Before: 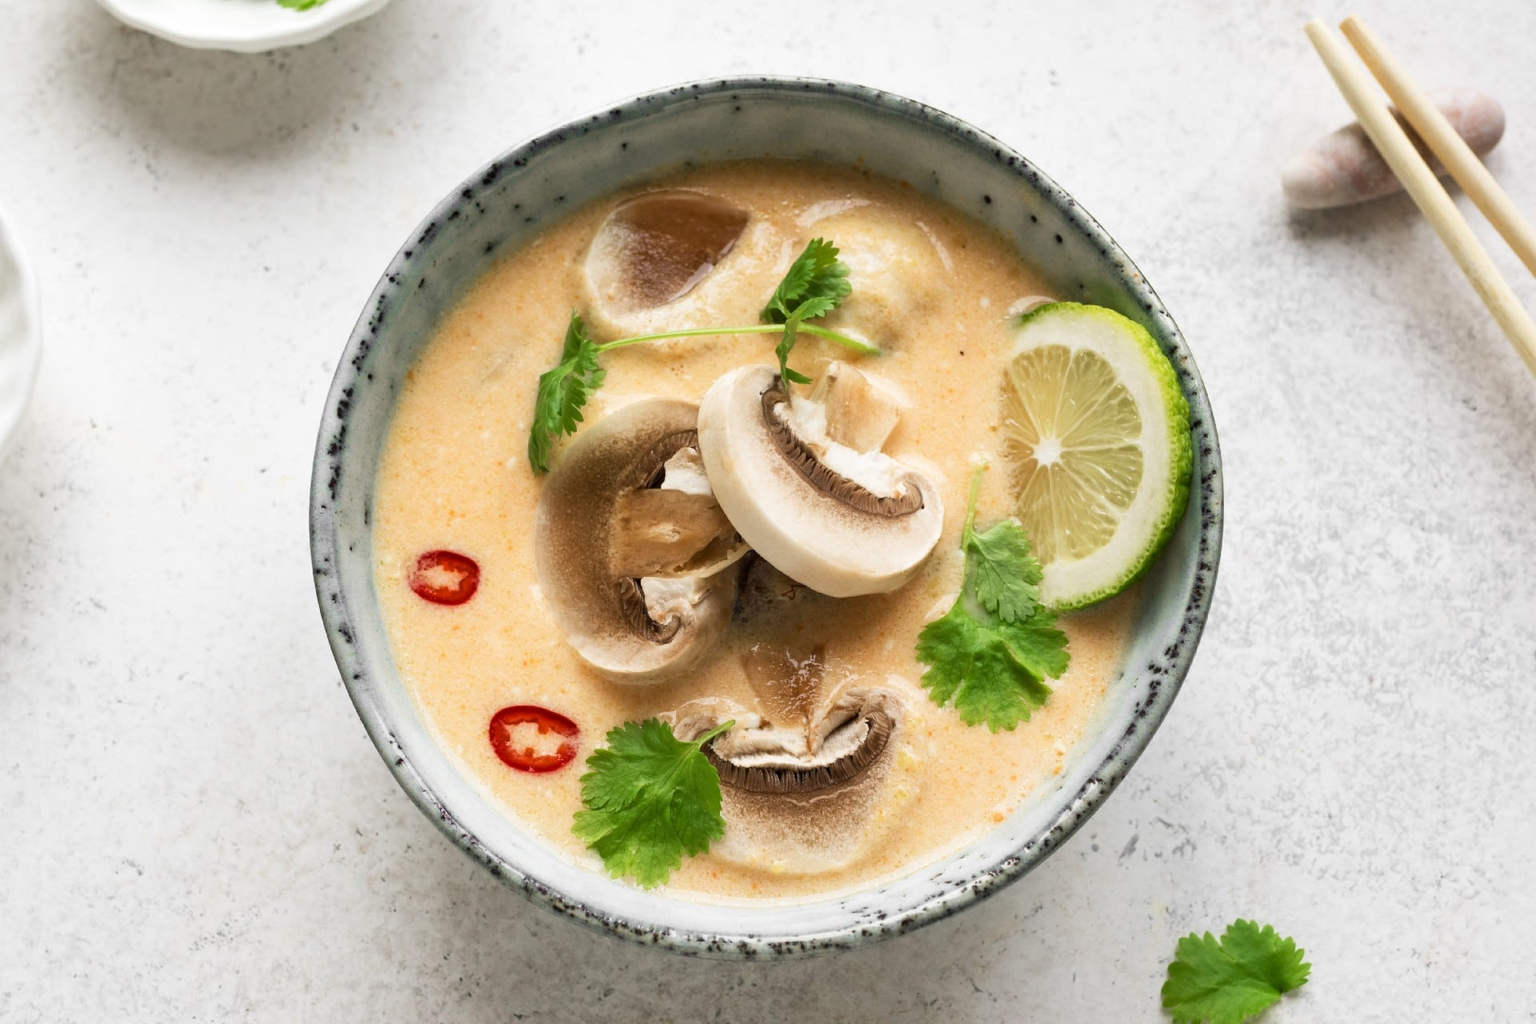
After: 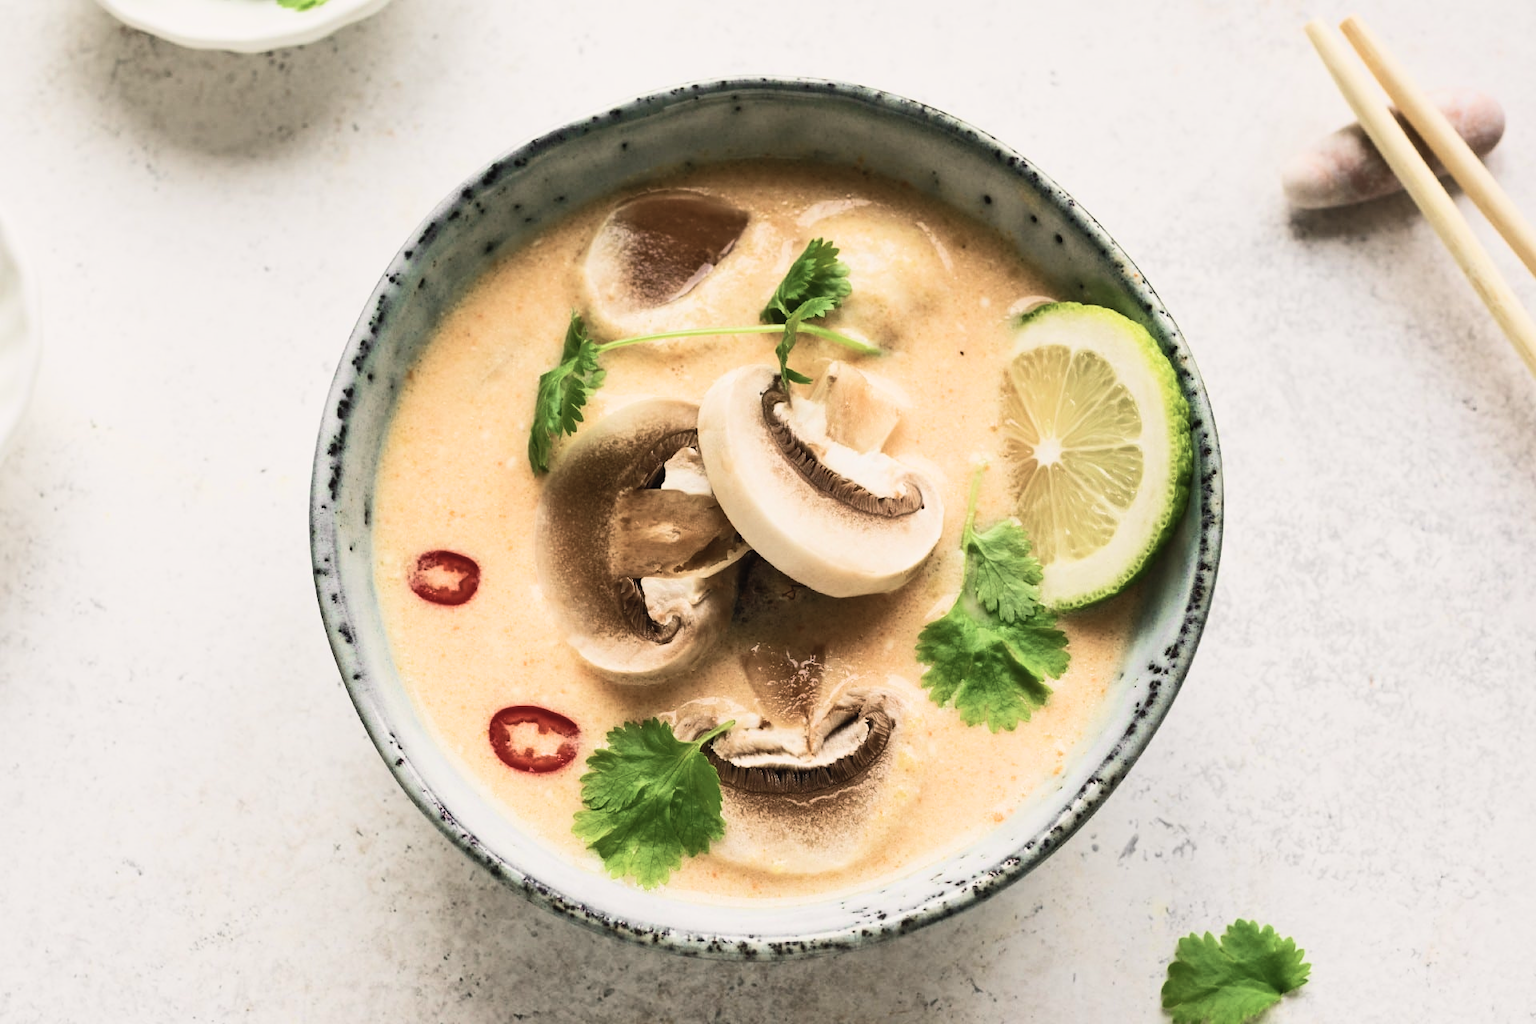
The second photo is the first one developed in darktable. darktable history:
velvia: on, module defaults
filmic rgb: black relative exposure -8.15 EV, white relative exposure 3.77 EV, hardness 4.44, color science v6 (2022)
exposure: black level correction 0, exposure 0.5 EV, compensate exposure bias true, compensate highlight preservation false
color balance rgb: highlights gain › chroma 0.738%, highlights gain › hue 57.08°, global offset › luminance 1.99%, perceptual saturation grading › global saturation 0.595%, perceptual saturation grading › highlights -30.923%, perceptual saturation grading › shadows 20.204%, perceptual brilliance grading › highlights 3.735%, perceptual brilliance grading › mid-tones -18.307%, perceptual brilliance grading › shadows -41.901%, global vibrance 23.858%
